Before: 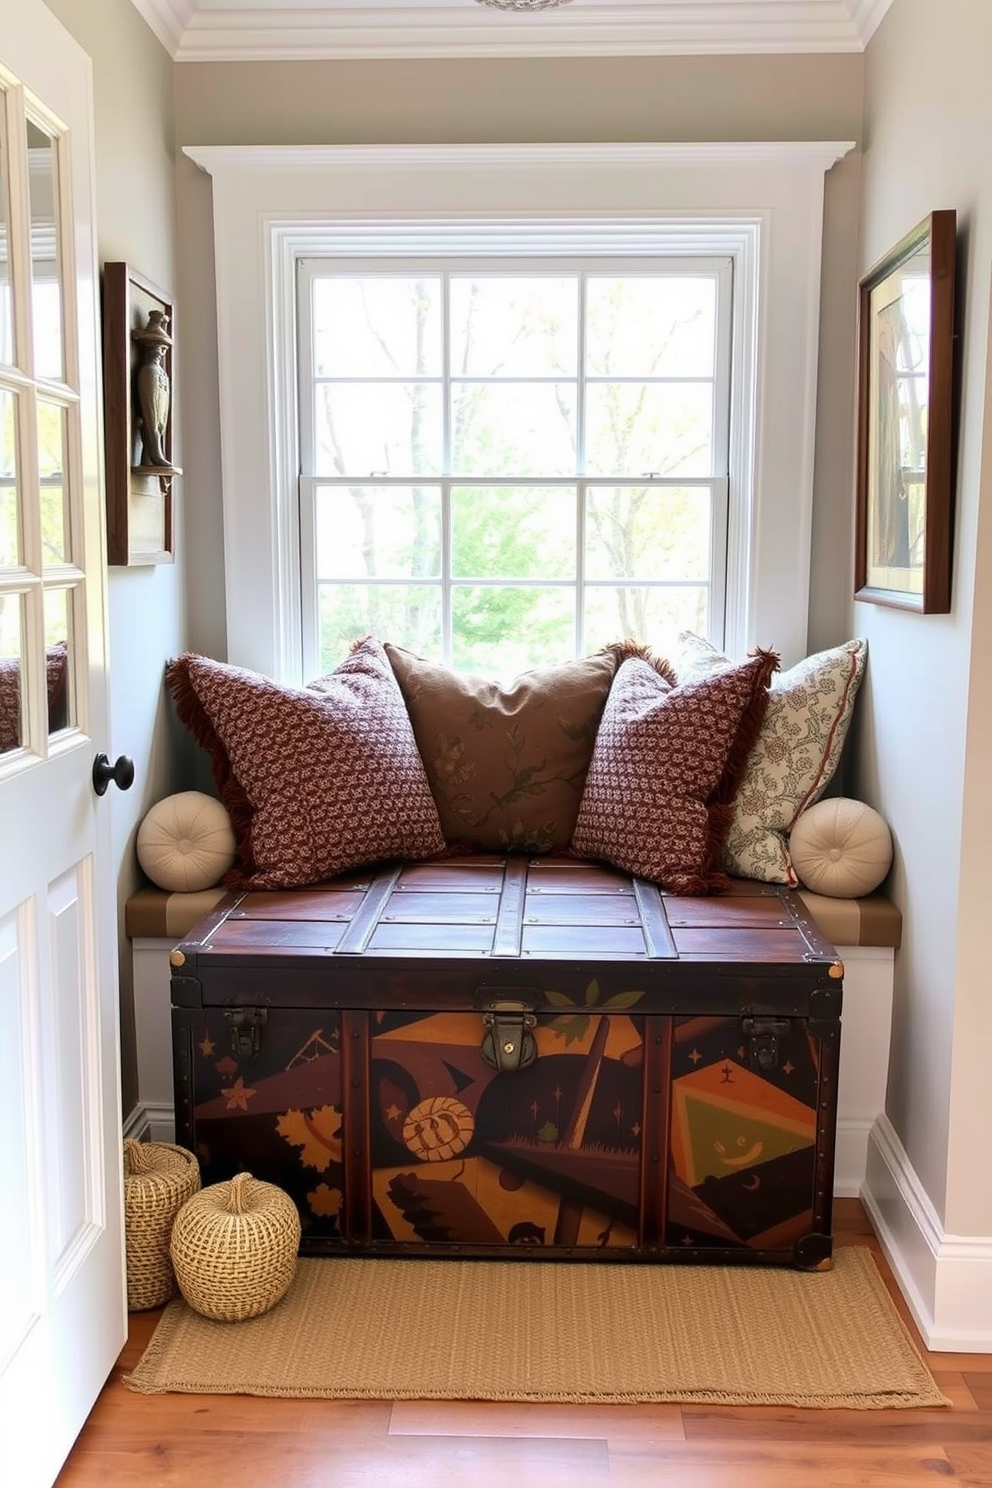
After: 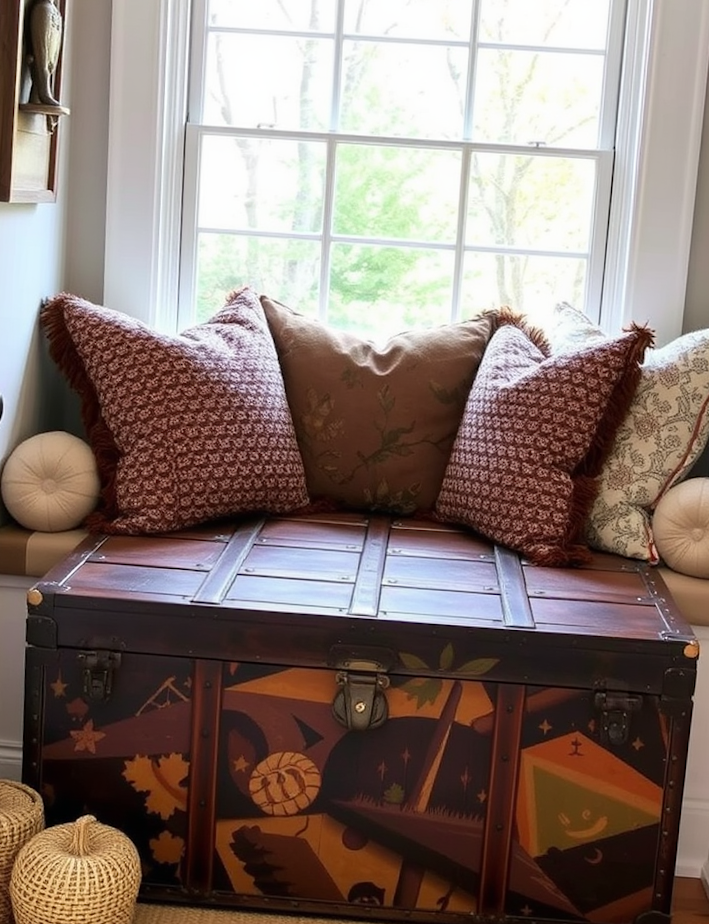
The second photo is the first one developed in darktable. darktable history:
crop and rotate: angle -3.53°, left 9.846%, top 20.492%, right 12.175%, bottom 11.785%
